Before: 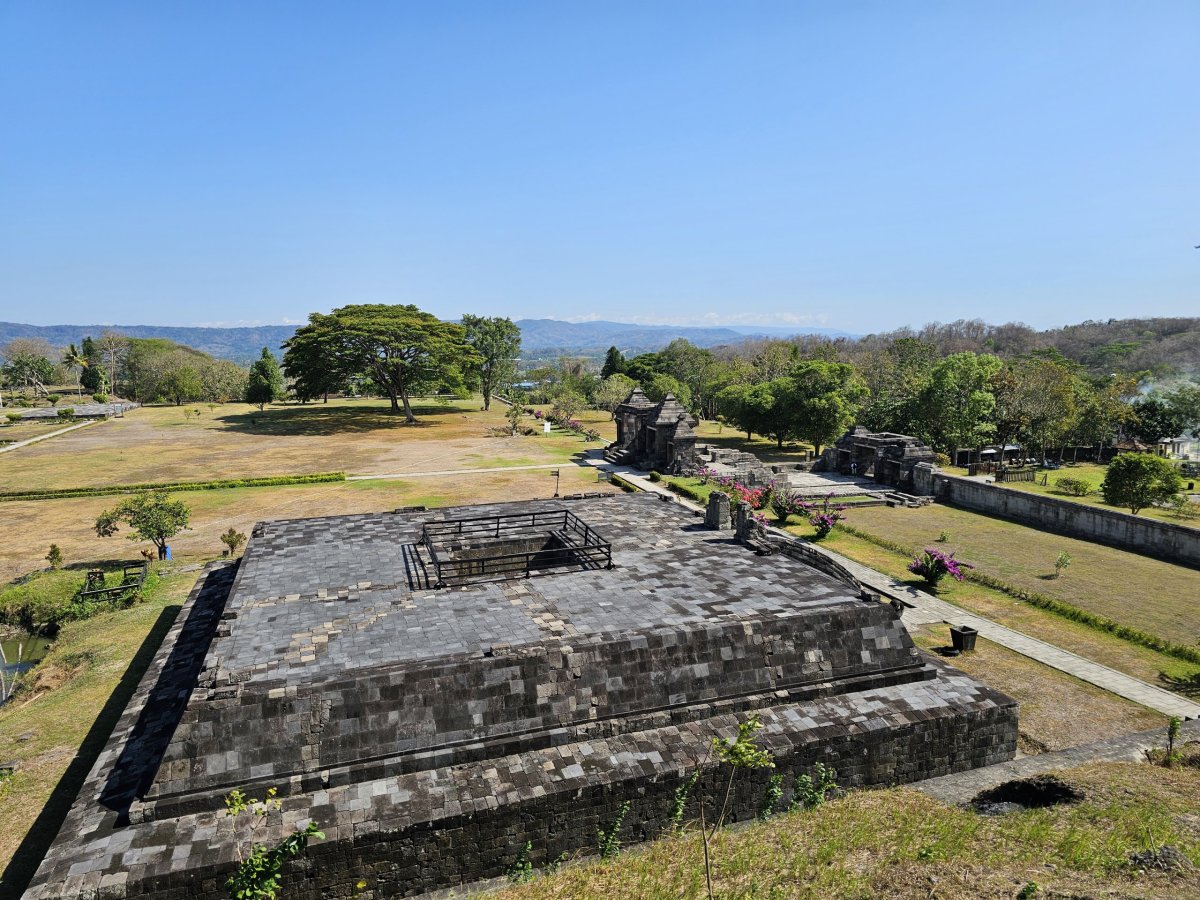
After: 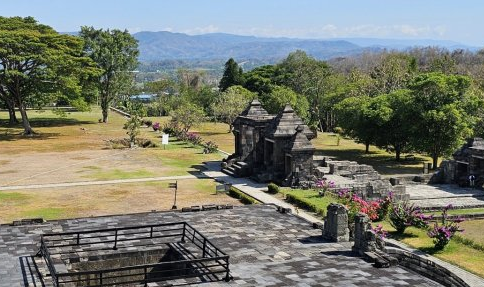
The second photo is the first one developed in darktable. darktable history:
crop: left 31.882%, top 32.006%, right 27.736%, bottom 36.088%
